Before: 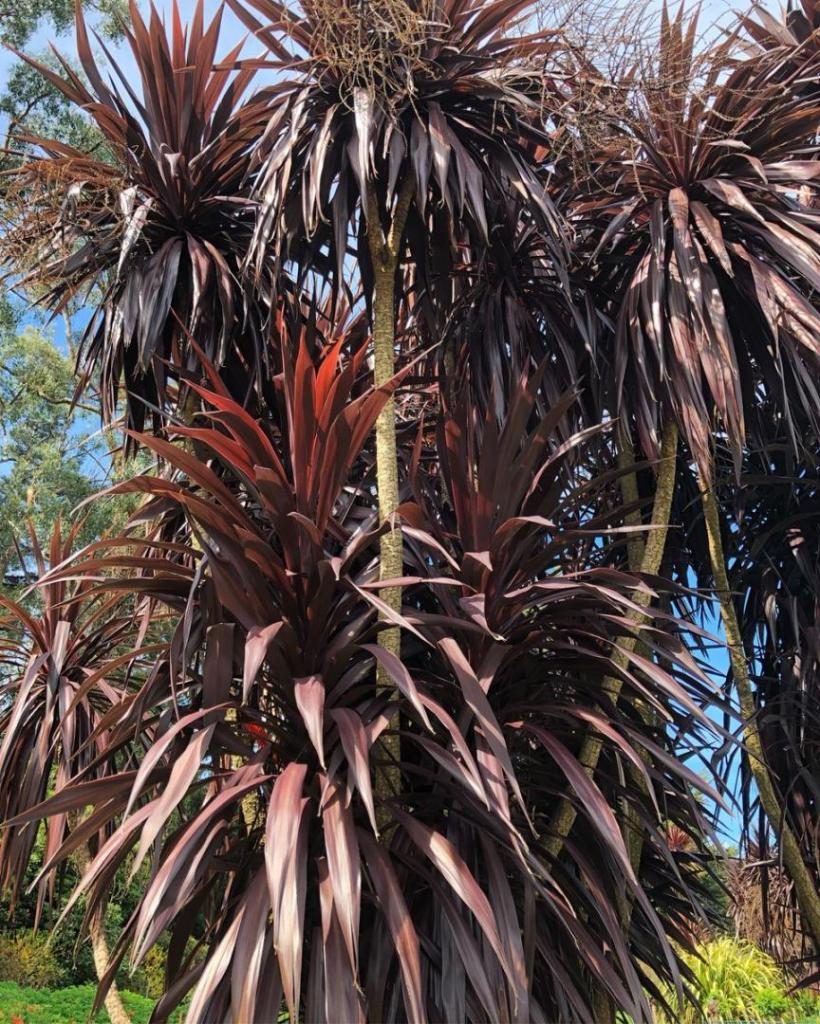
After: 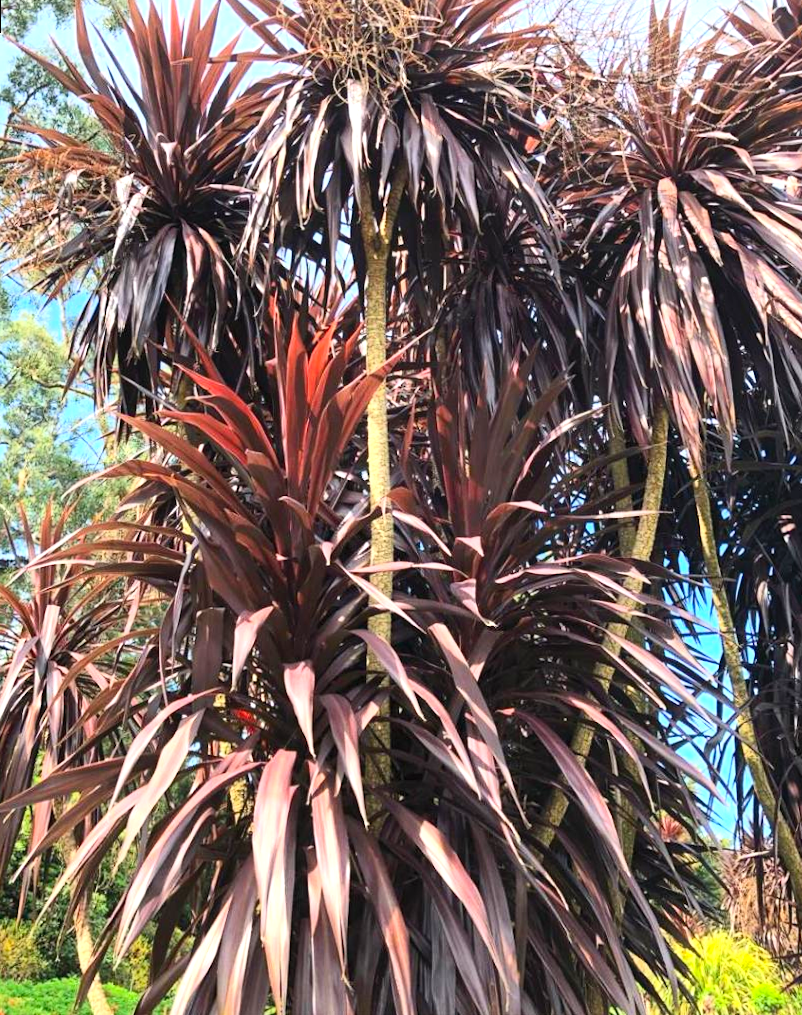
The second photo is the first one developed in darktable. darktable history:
rotate and perspective: rotation 0.226°, lens shift (vertical) -0.042, crop left 0.023, crop right 0.982, crop top 0.006, crop bottom 0.994
exposure: black level correction 0, exposure 0.7 EV, compensate exposure bias true, compensate highlight preservation false
shadows and highlights: radius 264.75, soften with gaussian
contrast brightness saturation: contrast 0.2, brightness 0.16, saturation 0.22
